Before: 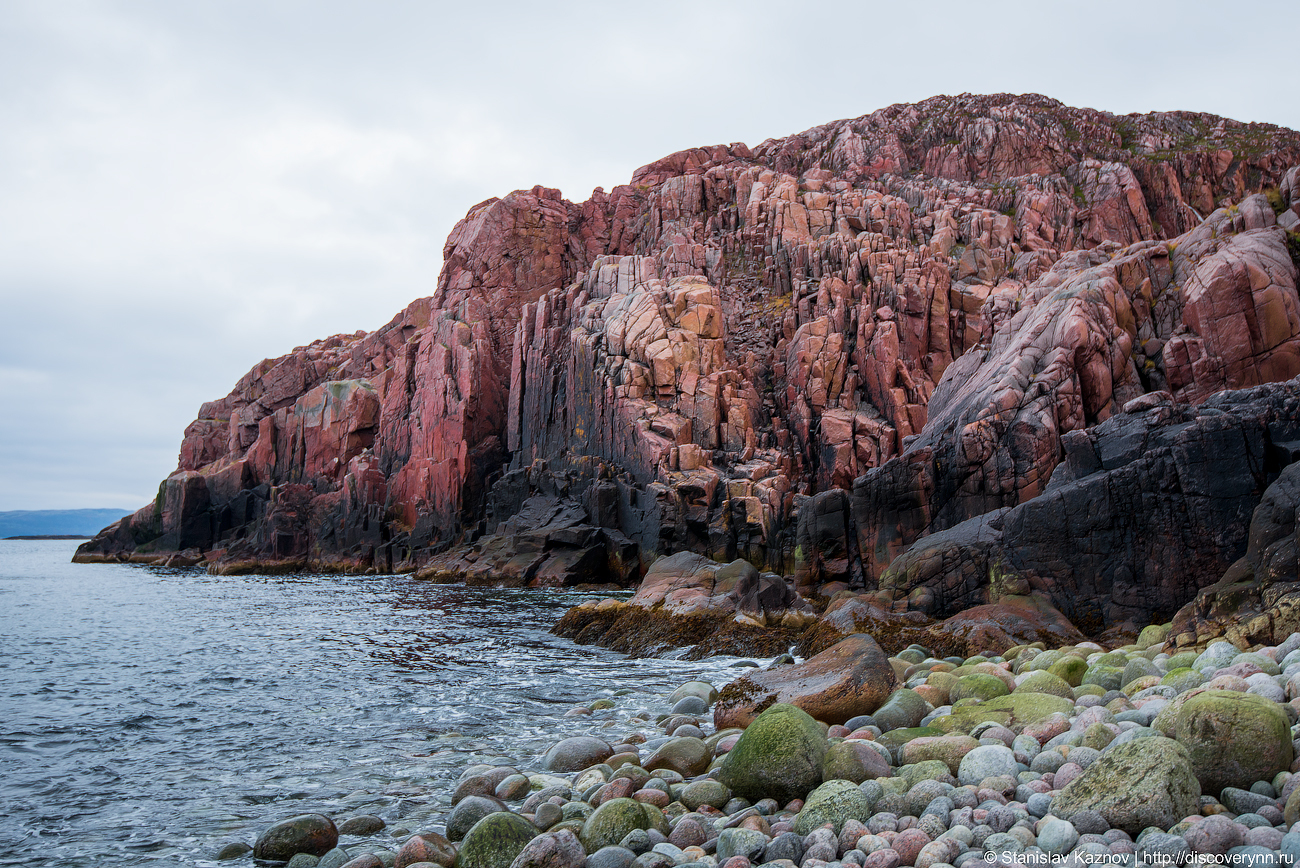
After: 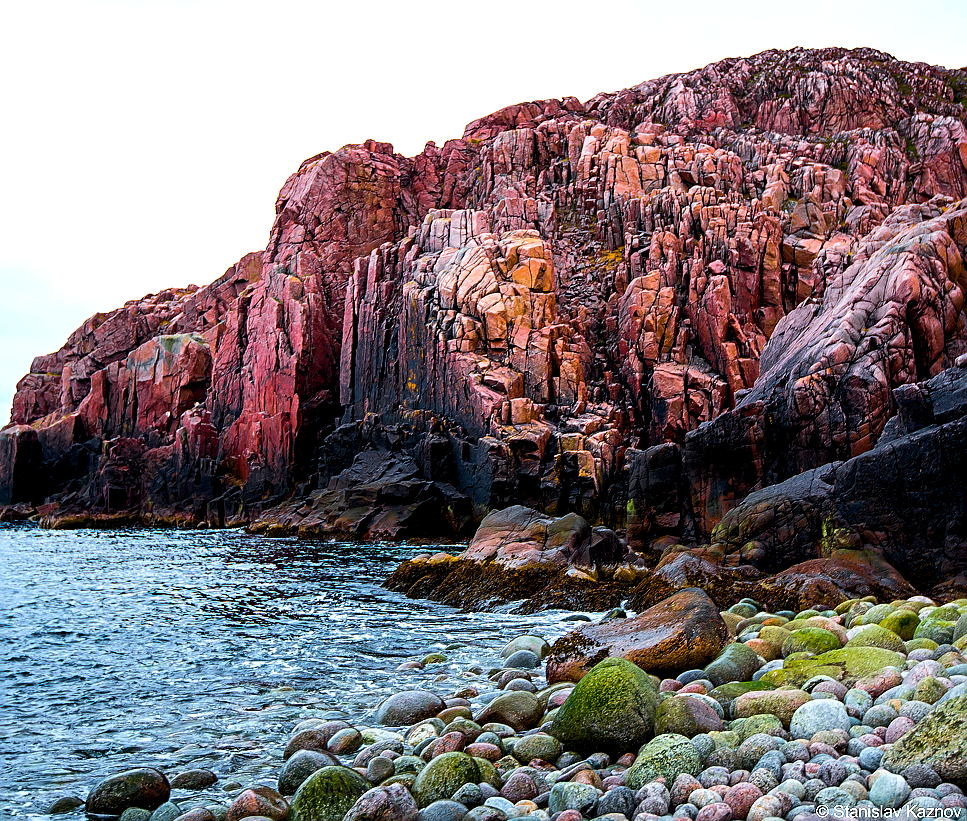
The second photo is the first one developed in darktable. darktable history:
color balance rgb: global offset › luminance -1.024%, linear chroma grading › global chroma 15.439%, perceptual saturation grading › global saturation 19.783%, perceptual brilliance grading › highlights 18.479%, perceptual brilliance grading › mid-tones 31.454%, perceptual brilliance grading › shadows -31.299%, global vibrance 29.956%
sharpen: on, module defaults
crop and rotate: left 12.994%, top 5.345%, right 12.58%
